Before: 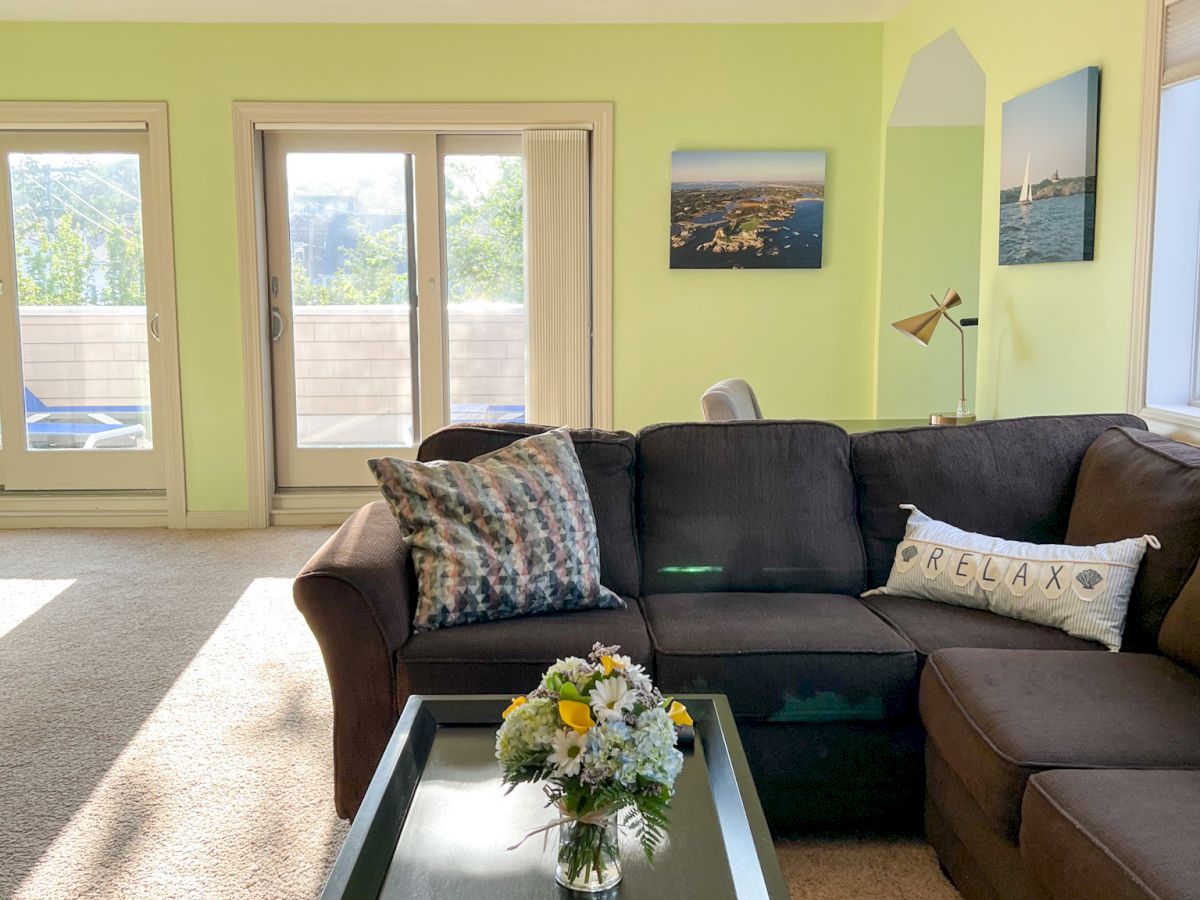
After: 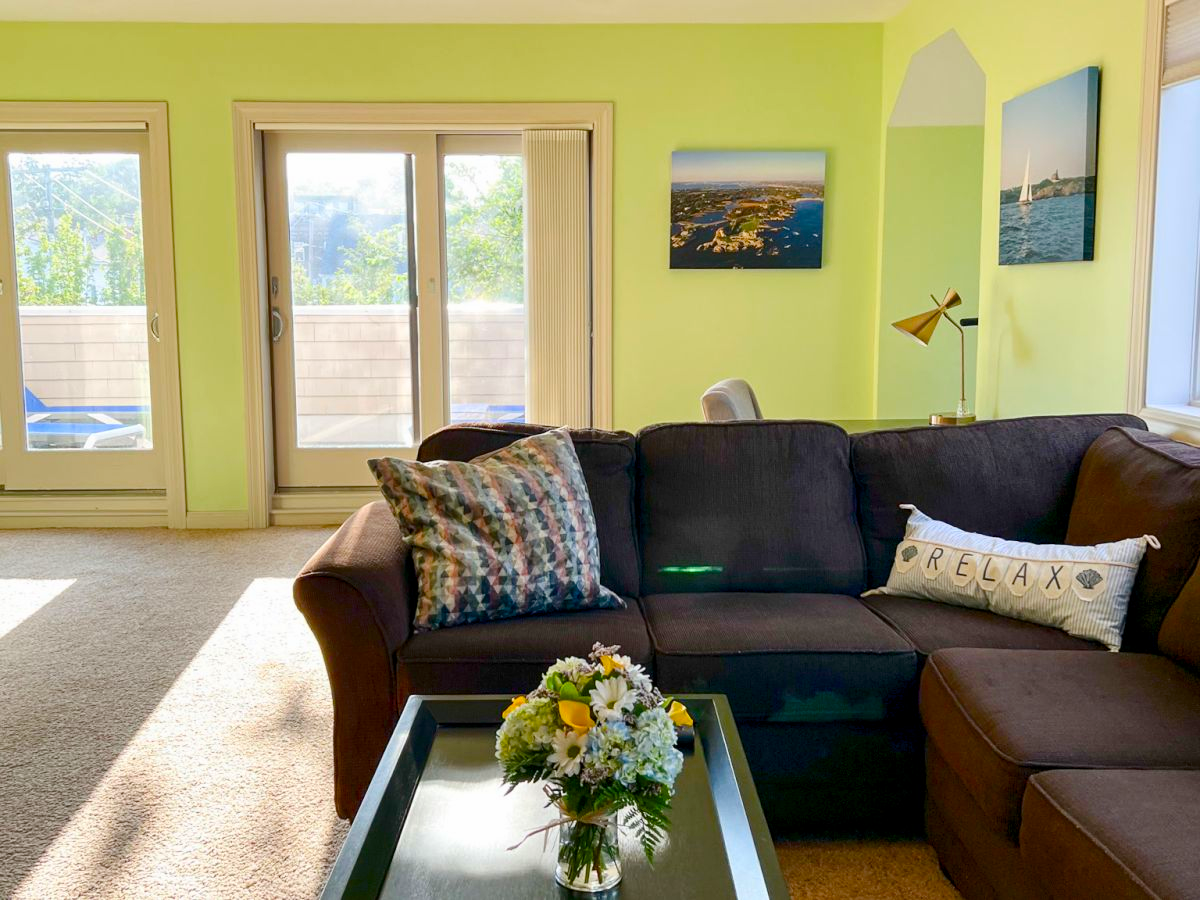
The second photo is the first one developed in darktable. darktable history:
contrast brightness saturation: contrast 0.13, brightness -0.05, saturation 0.16
exposure: exposure -0.021 EV, compensate highlight preservation false
color balance rgb: perceptual saturation grading › global saturation 35%, perceptual saturation grading › highlights -25%, perceptual saturation grading › shadows 50%
